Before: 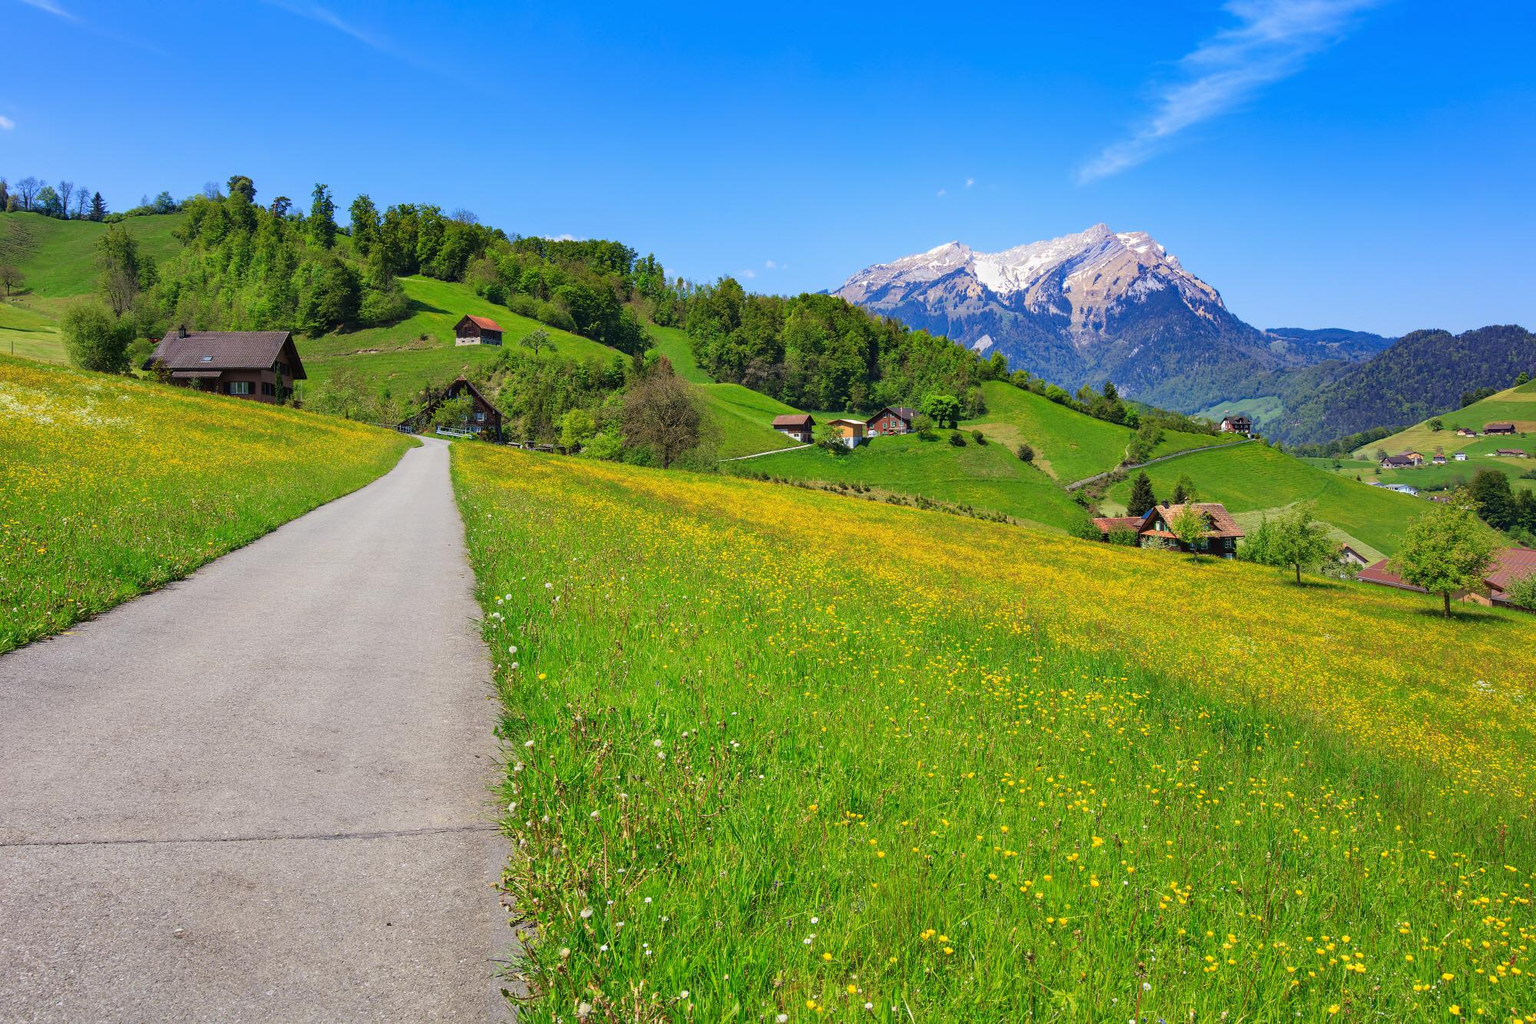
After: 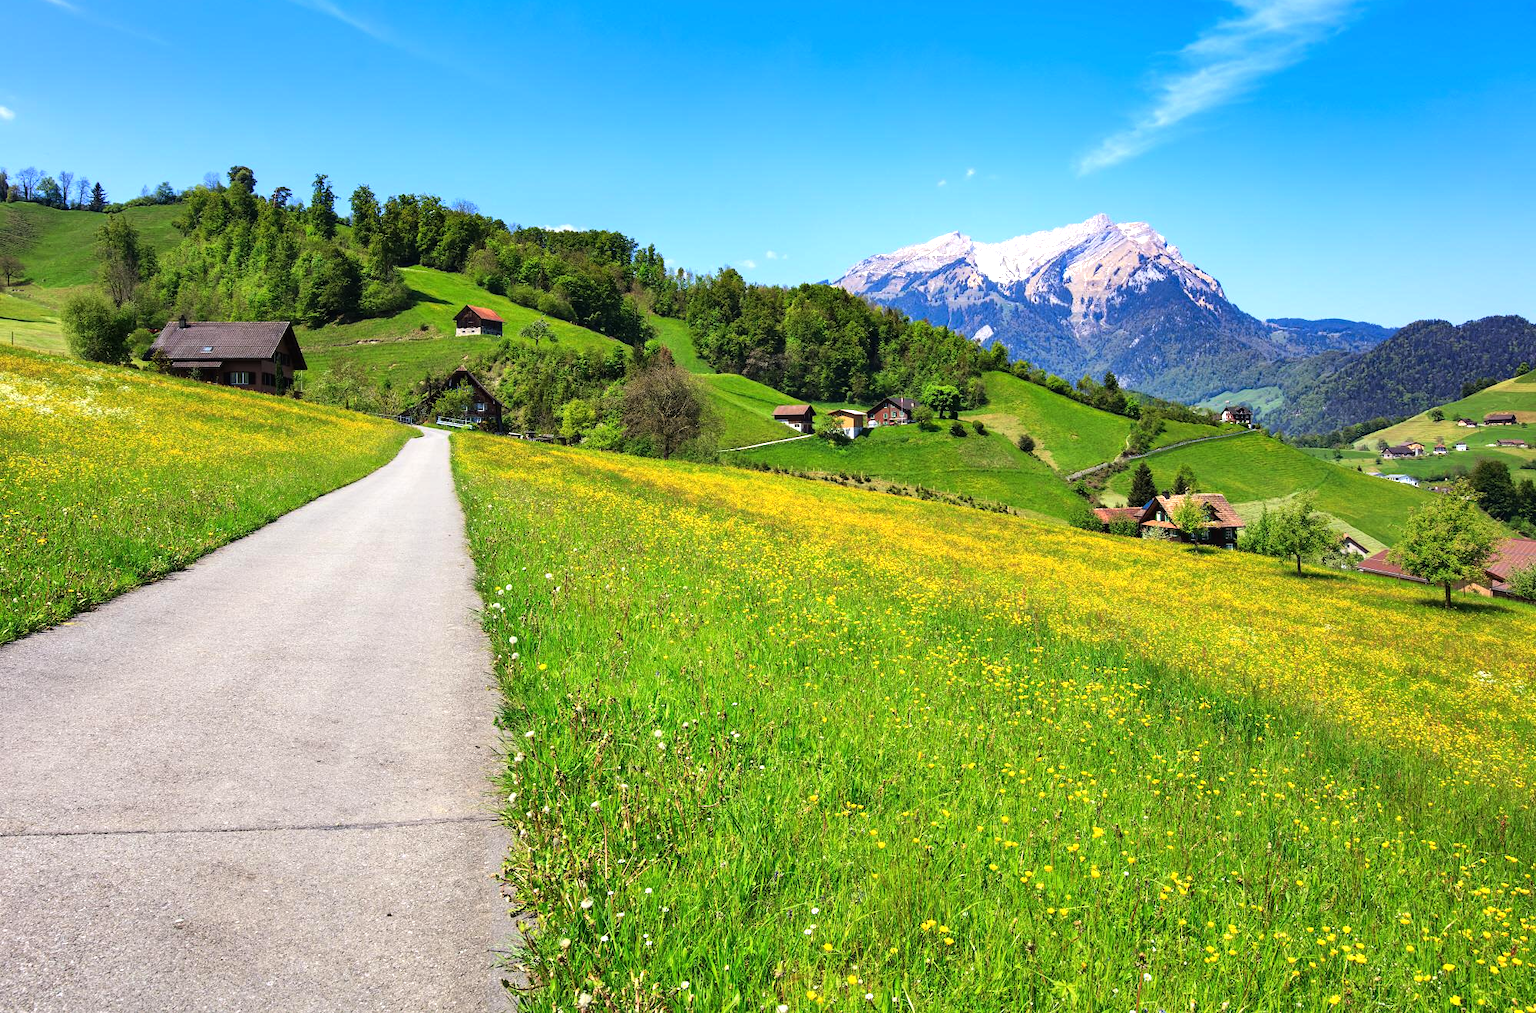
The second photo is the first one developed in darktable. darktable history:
tone equalizer: -8 EV -0.75 EV, -7 EV -0.7 EV, -6 EV -0.6 EV, -5 EV -0.4 EV, -3 EV 0.4 EV, -2 EV 0.6 EV, -1 EV 0.7 EV, +0 EV 0.75 EV, edges refinement/feathering 500, mask exposure compensation -1.57 EV, preserve details no
crop: top 1.049%, right 0.001%
